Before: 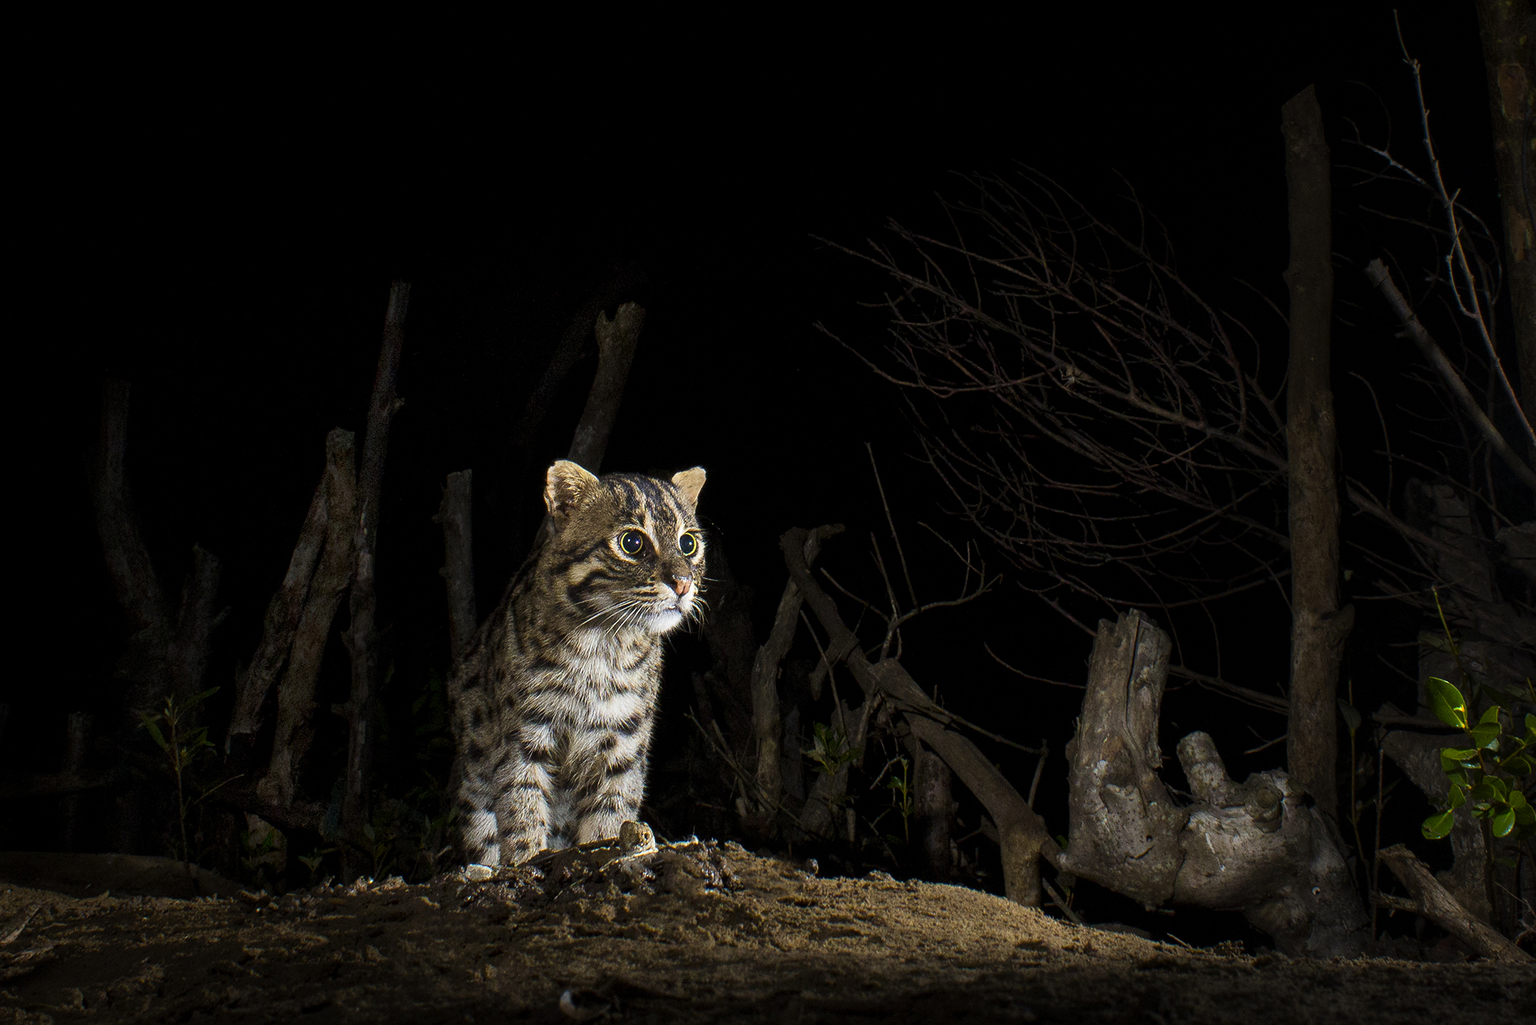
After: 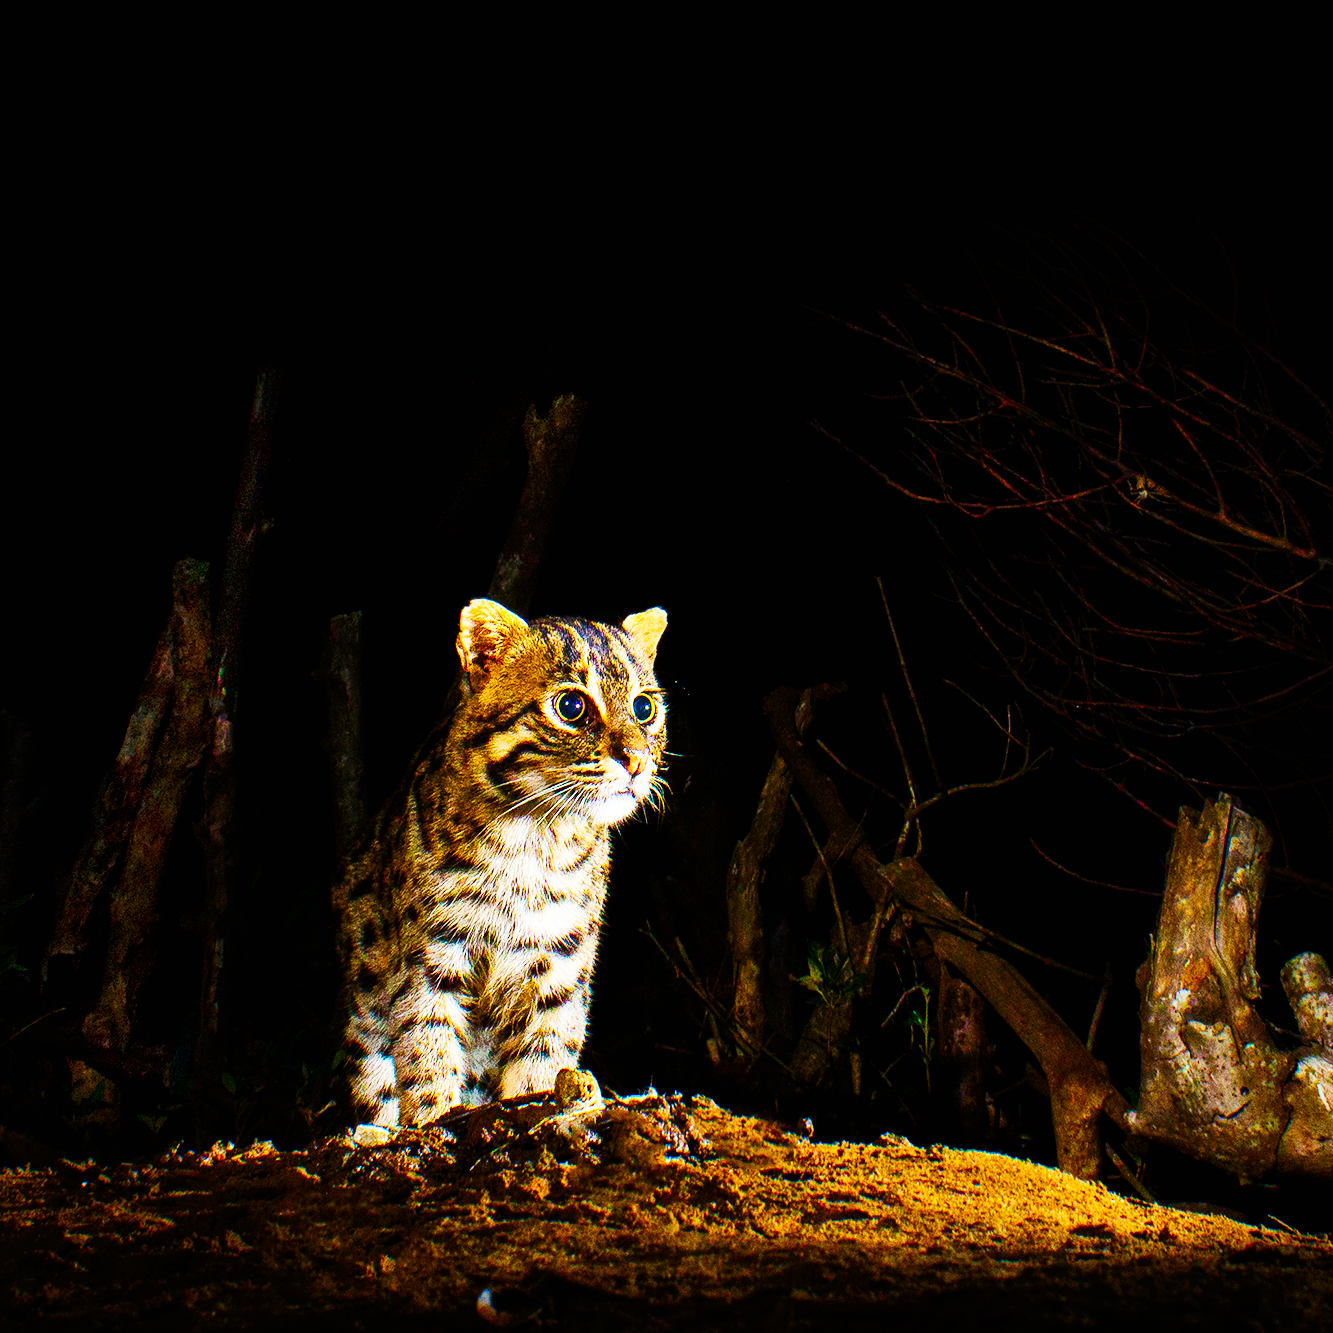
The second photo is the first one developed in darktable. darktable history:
contrast brightness saturation: saturation 0.5
crop and rotate: left 12.648%, right 20.685%
base curve: curves: ch0 [(0, 0) (0.007, 0.004) (0.027, 0.03) (0.046, 0.07) (0.207, 0.54) (0.442, 0.872) (0.673, 0.972) (1, 1)], preserve colors none
color balance rgb: perceptual saturation grading › global saturation 25%, perceptual brilliance grading › mid-tones 10%, perceptual brilliance grading › shadows 15%, global vibrance 20%
